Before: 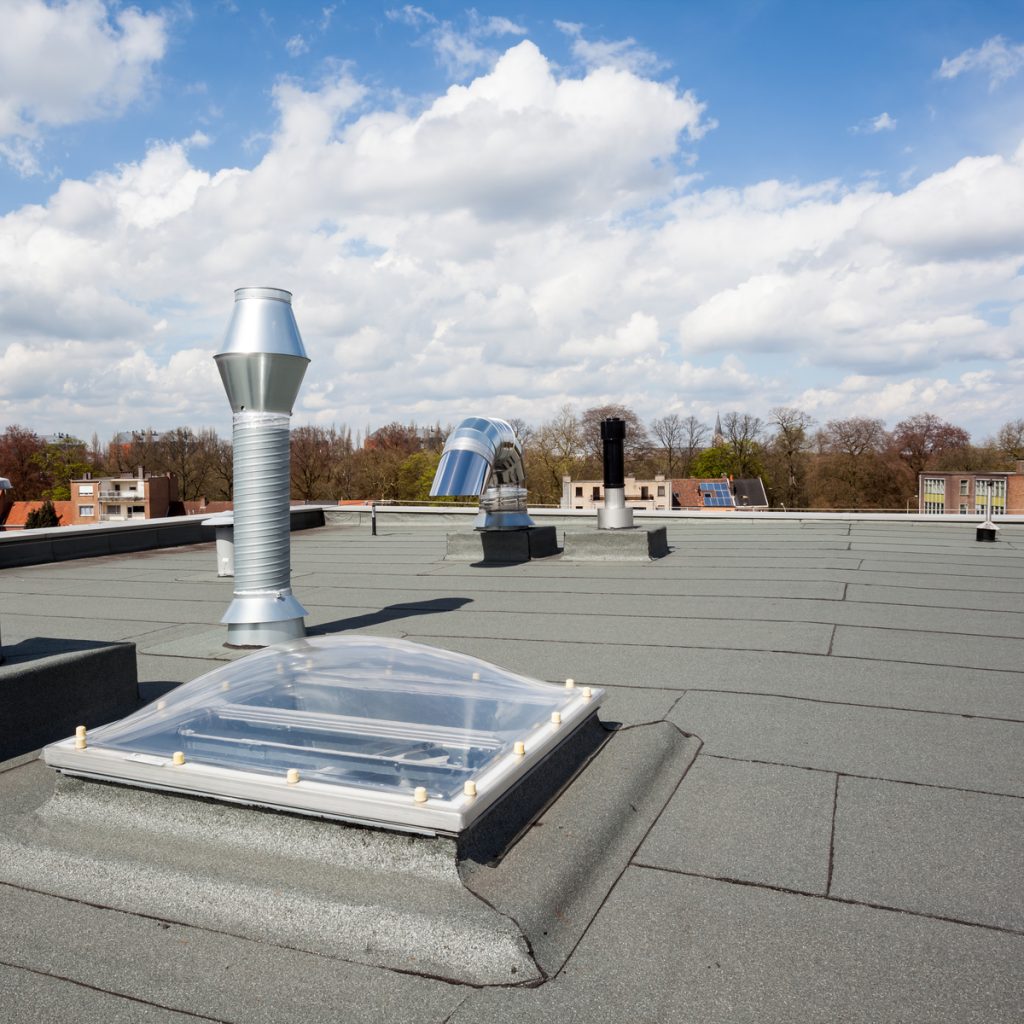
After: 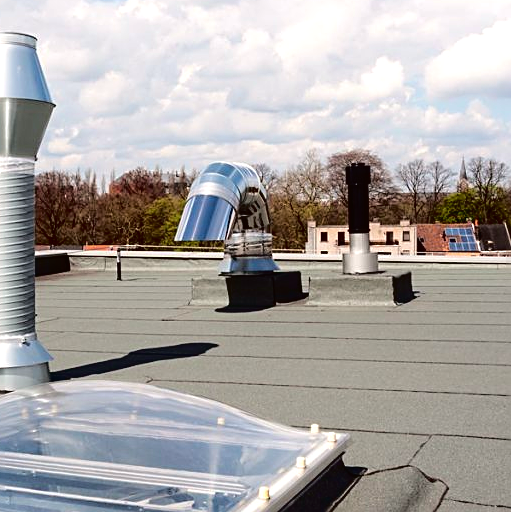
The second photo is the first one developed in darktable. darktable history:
tone equalizer: -8 EV -0.417 EV, -7 EV -0.389 EV, -6 EV -0.333 EV, -5 EV -0.222 EV, -3 EV 0.222 EV, -2 EV 0.333 EV, -1 EV 0.389 EV, +0 EV 0.417 EV, edges refinement/feathering 500, mask exposure compensation -1.57 EV, preserve details no
sharpen: on, module defaults
crop: left 25%, top 25%, right 25%, bottom 25%
tone curve: curves: ch0 [(0, 0.013) (0.181, 0.074) (0.337, 0.304) (0.498, 0.485) (0.78, 0.742) (0.993, 0.954)]; ch1 [(0, 0) (0.294, 0.184) (0.359, 0.34) (0.362, 0.35) (0.43, 0.41) (0.469, 0.463) (0.495, 0.502) (0.54, 0.563) (0.612, 0.641) (1, 1)]; ch2 [(0, 0) (0.44, 0.437) (0.495, 0.502) (0.524, 0.534) (0.557, 0.56) (0.634, 0.654) (0.728, 0.722) (1, 1)], color space Lab, independent channels, preserve colors none
